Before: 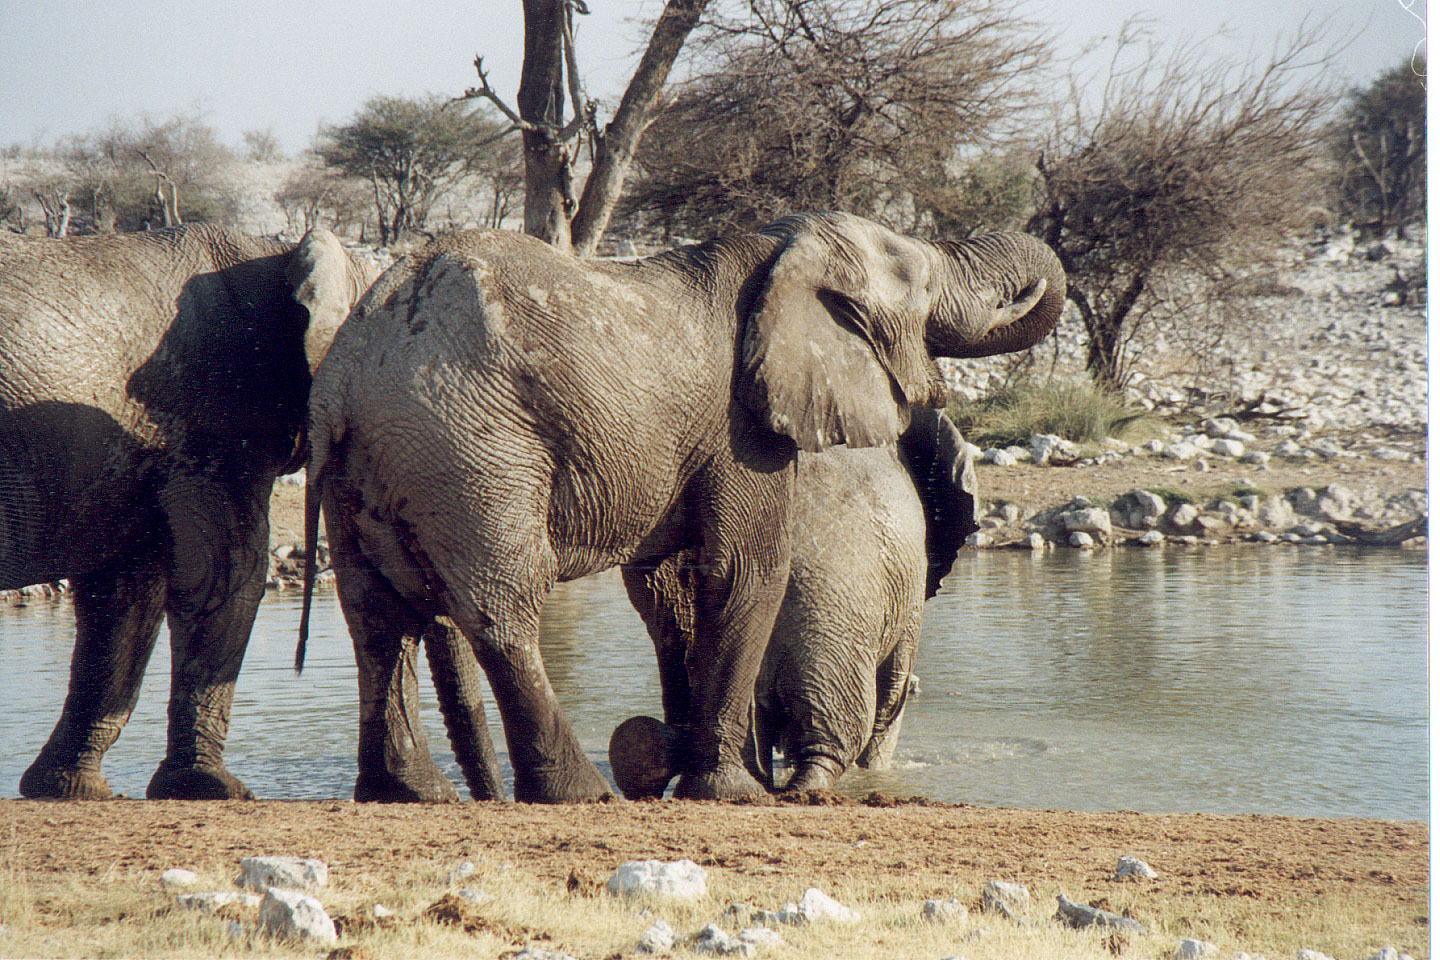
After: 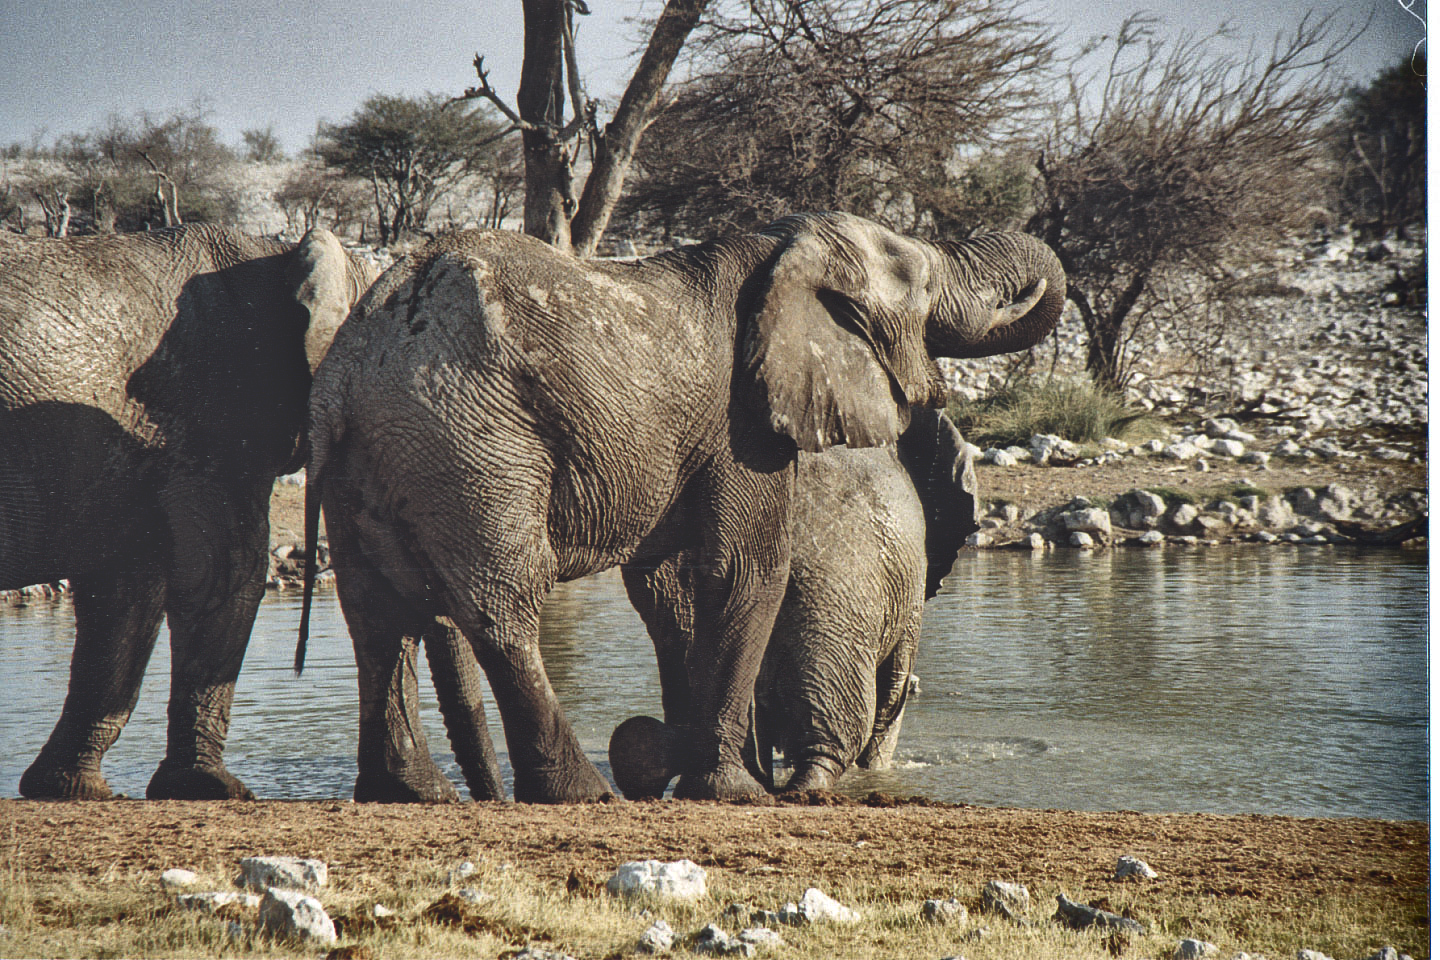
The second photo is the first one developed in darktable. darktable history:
rgb curve: curves: ch0 [(0, 0.186) (0.314, 0.284) (0.775, 0.708) (1, 1)], compensate middle gray true, preserve colors none
shadows and highlights: shadows 24.5, highlights -78.15, soften with gaussian
local contrast: mode bilateral grid, contrast 20, coarseness 19, detail 163%, midtone range 0.2
